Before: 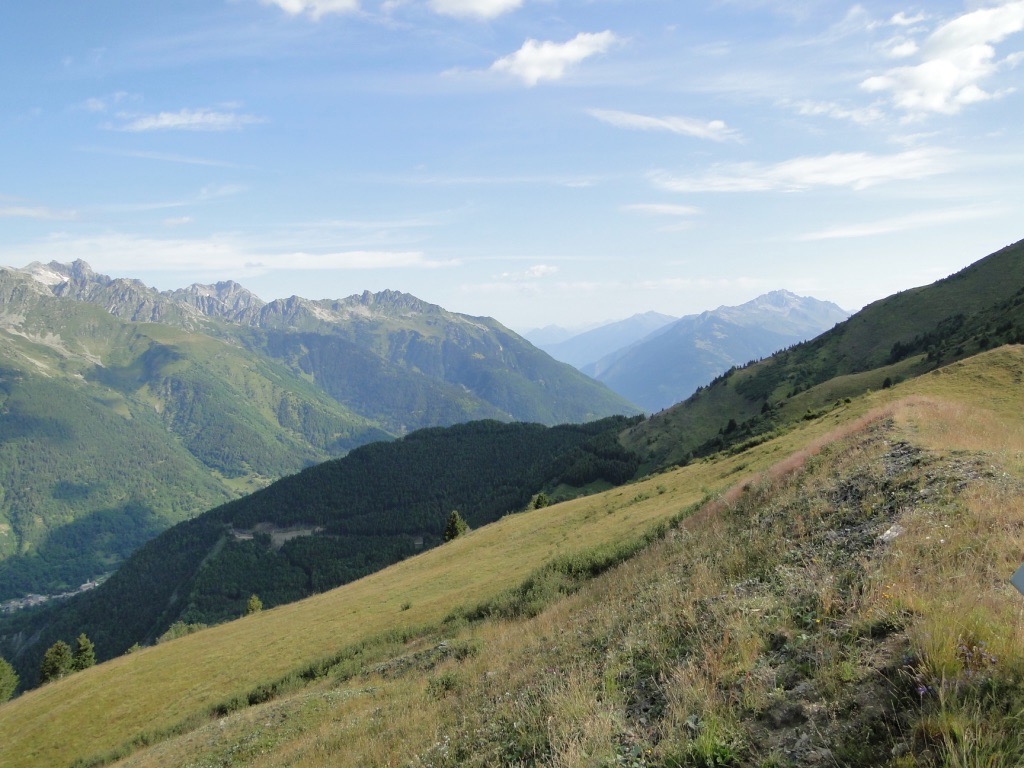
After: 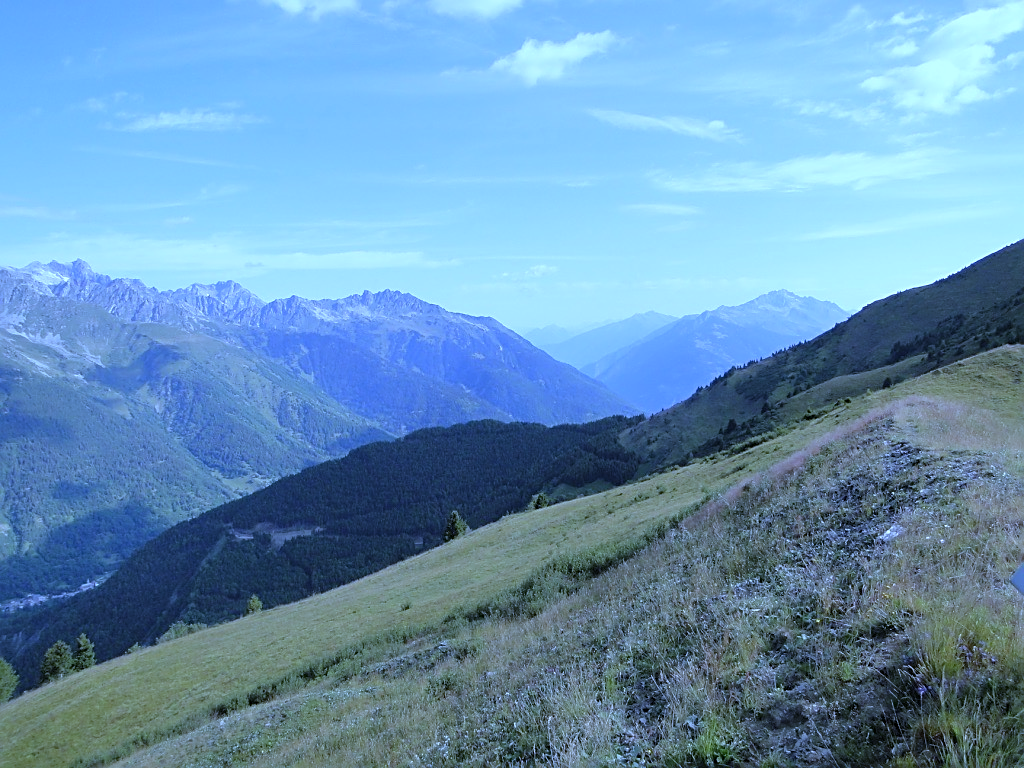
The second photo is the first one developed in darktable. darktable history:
sharpen: on, module defaults
white balance: red 0.766, blue 1.537
